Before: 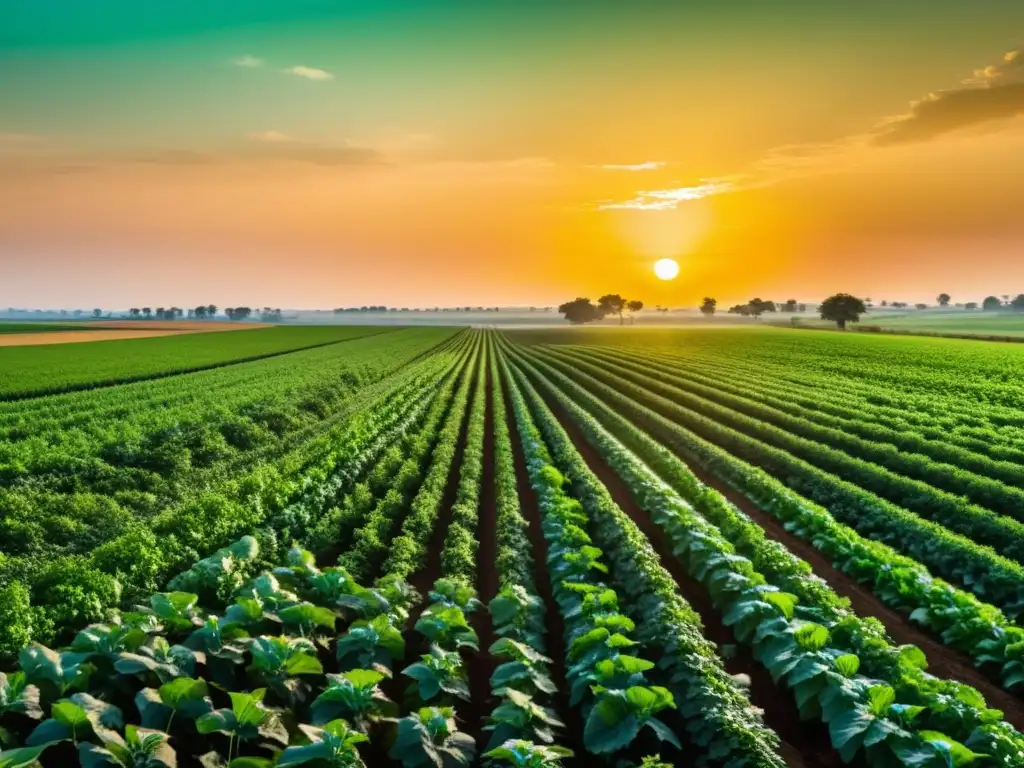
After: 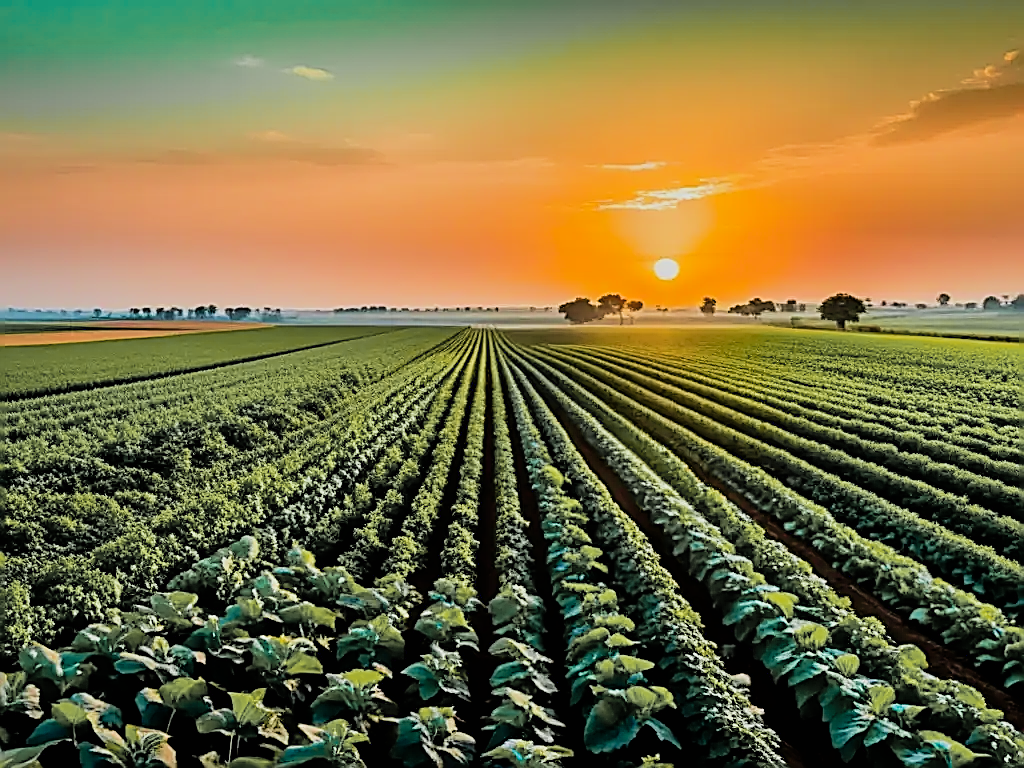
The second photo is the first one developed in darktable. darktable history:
sharpen: amount 1.876
shadows and highlights: on, module defaults
velvia: on, module defaults
color zones: curves: ch1 [(0.29, 0.492) (0.373, 0.185) (0.509, 0.481)]; ch2 [(0.25, 0.462) (0.749, 0.457)]
filmic rgb: black relative exposure -7.5 EV, white relative exposure 4.99 EV, hardness 3.32, contrast 1.296
